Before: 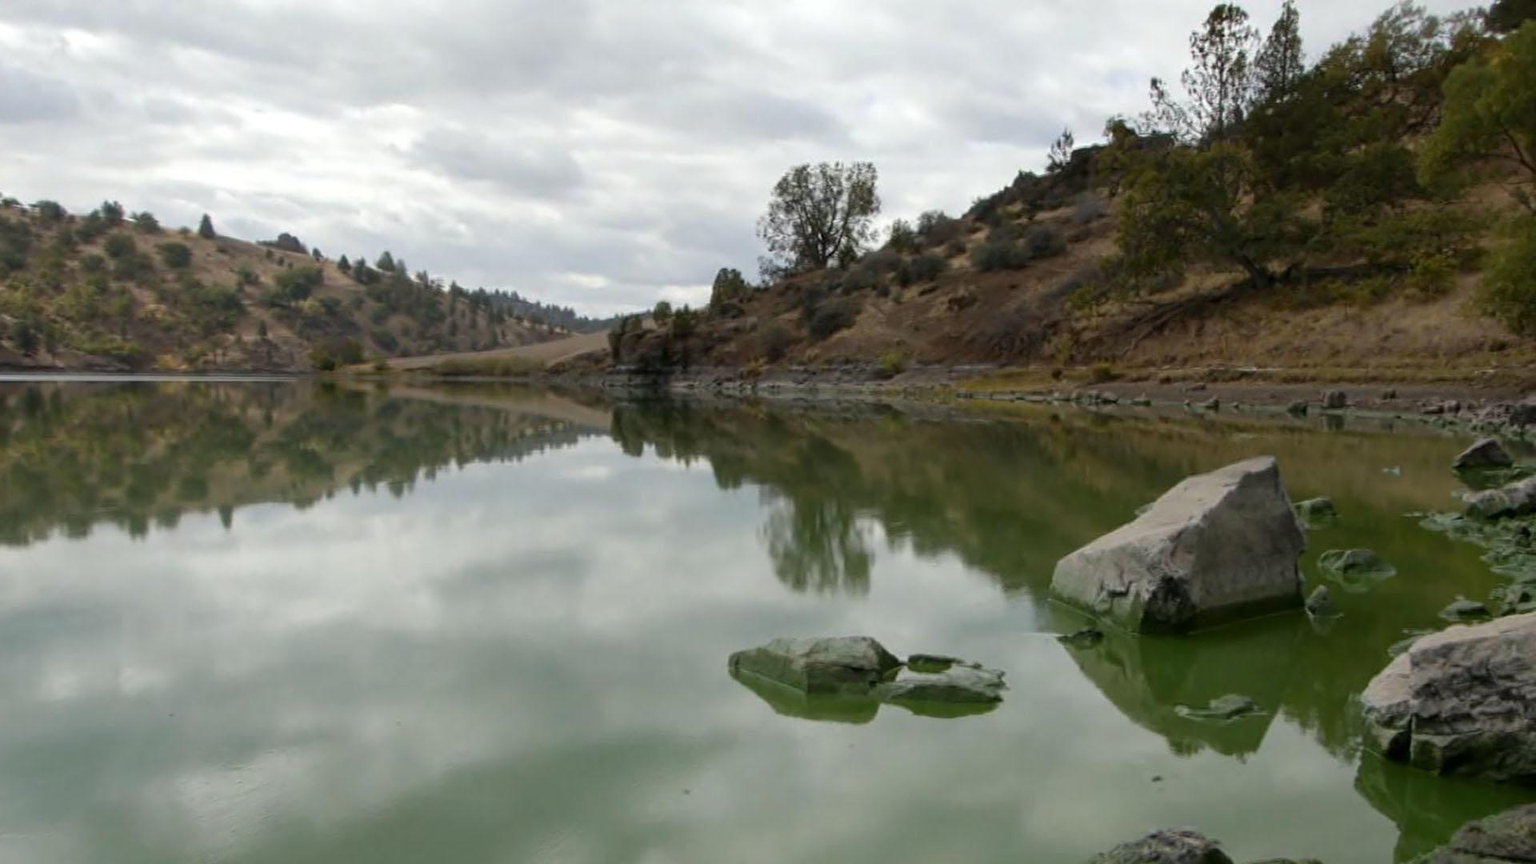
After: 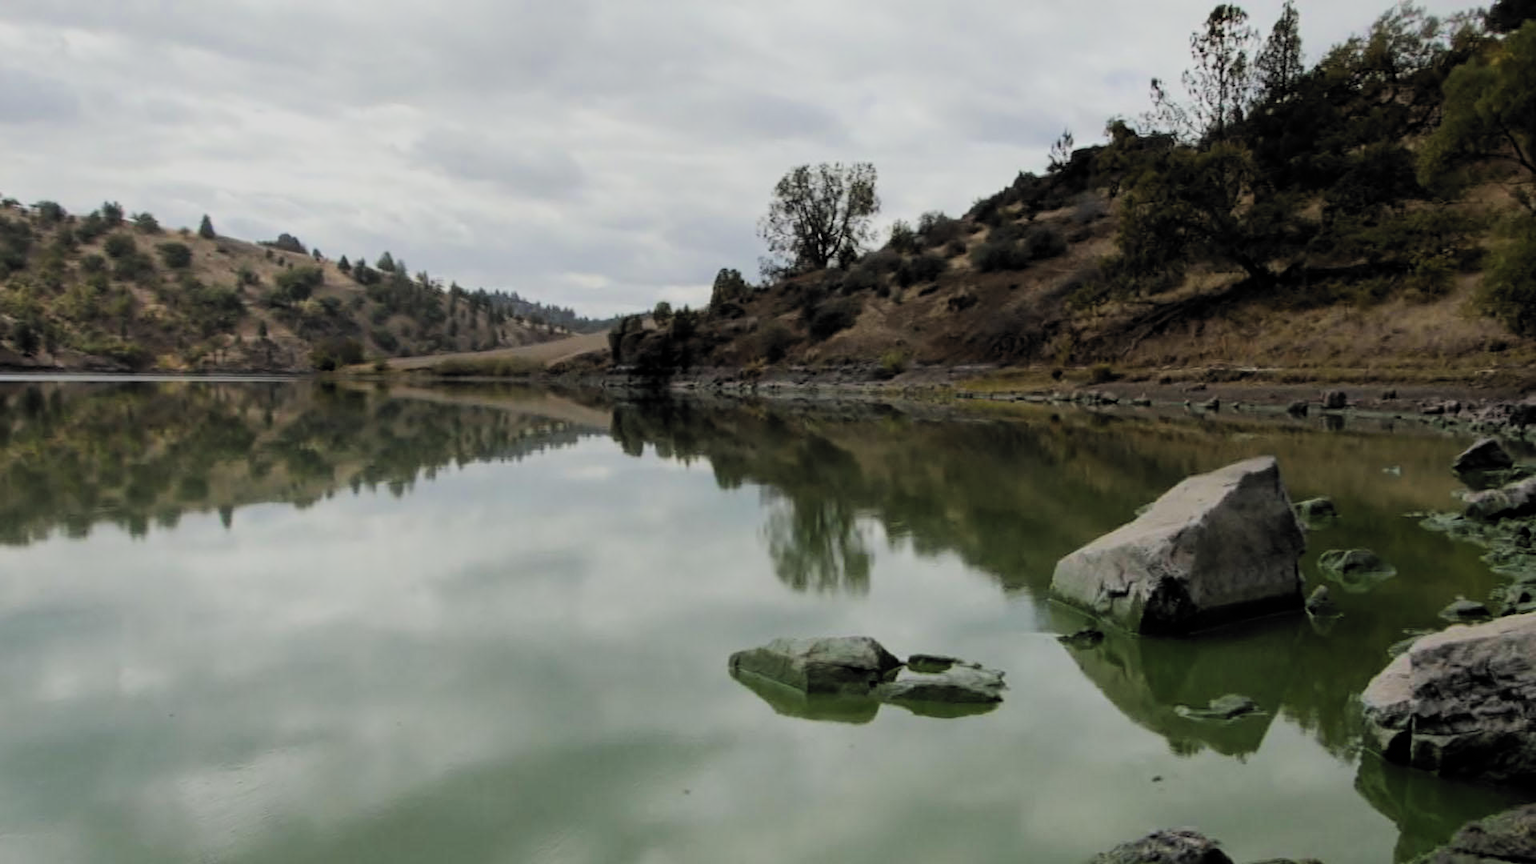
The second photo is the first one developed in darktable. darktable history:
filmic rgb: black relative exposure -5.09 EV, white relative exposure 3.99 EV, hardness 2.88, contrast 1.186, highlights saturation mix -31.11%, preserve chrominance max RGB, color science v6 (2022), contrast in shadows safe, contrast in highlights safe
